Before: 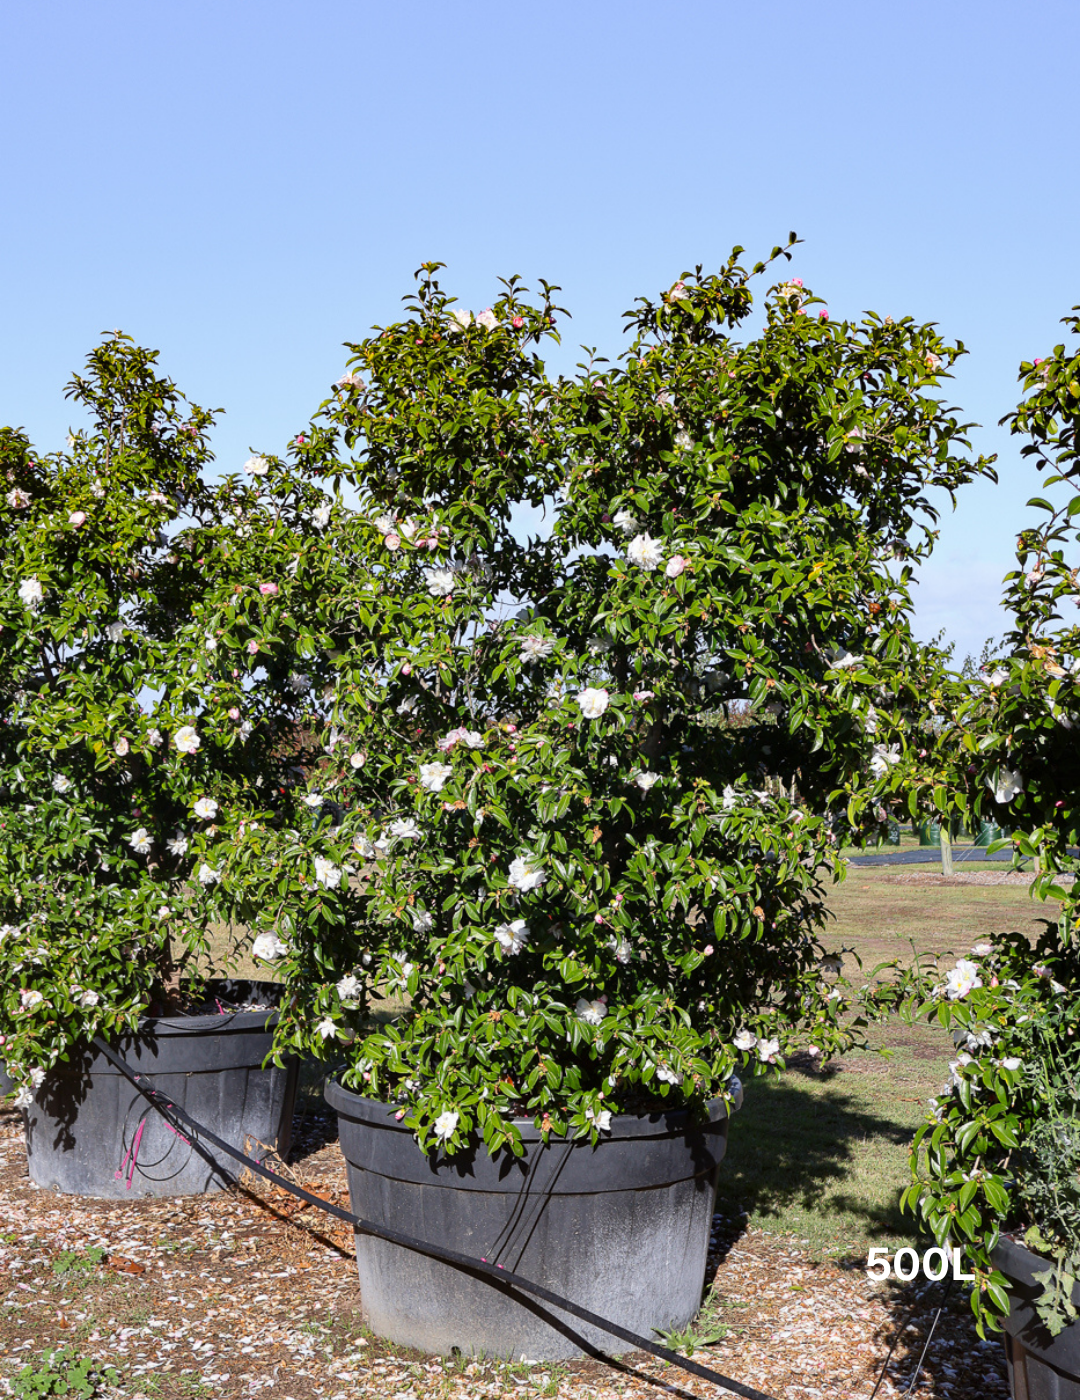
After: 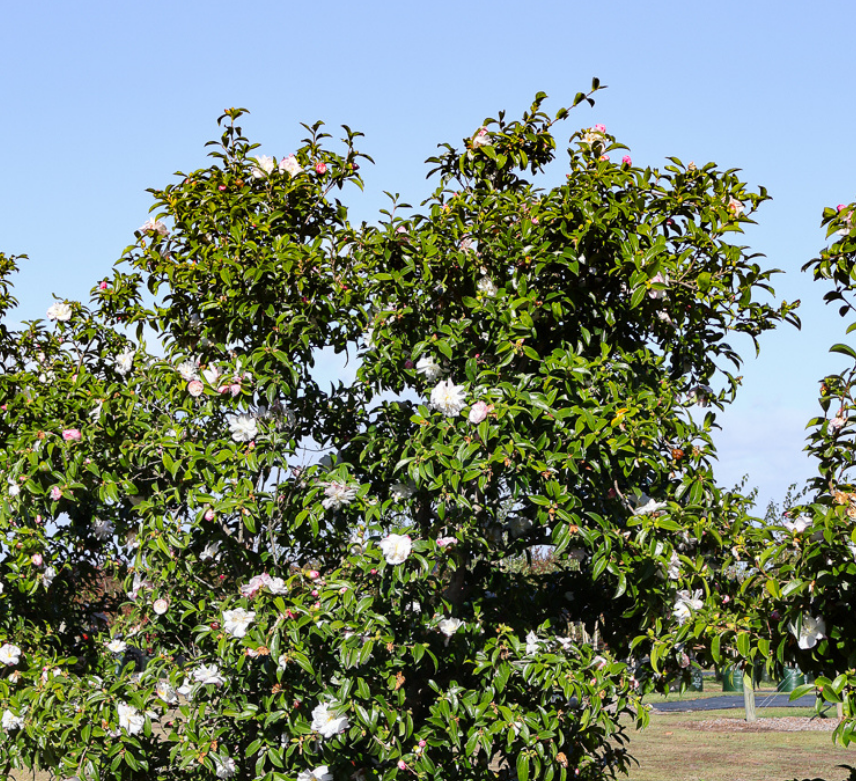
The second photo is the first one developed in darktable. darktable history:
crop: left 18.255%, top 11.066%, right 2.416%, bottom 33.1%
